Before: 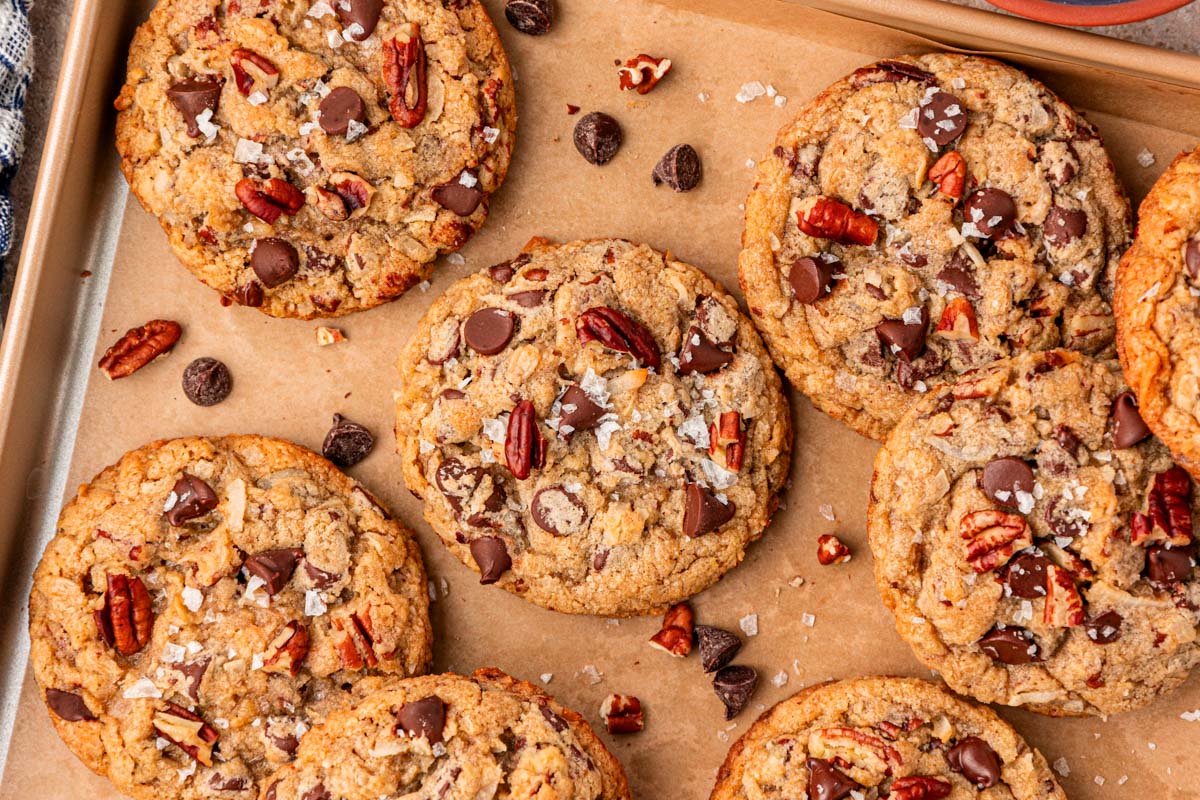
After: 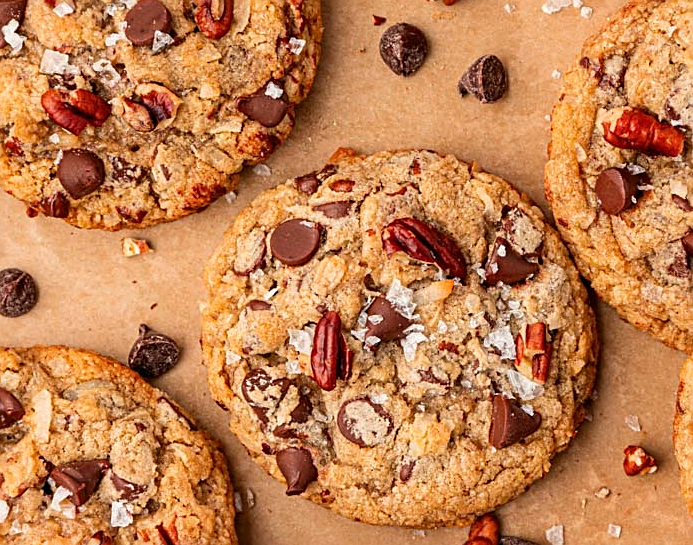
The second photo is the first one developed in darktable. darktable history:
crop: left 16.202%, top 11.208%, right 26.045%, bottom 20.557%
sharpen: on, module defaults
